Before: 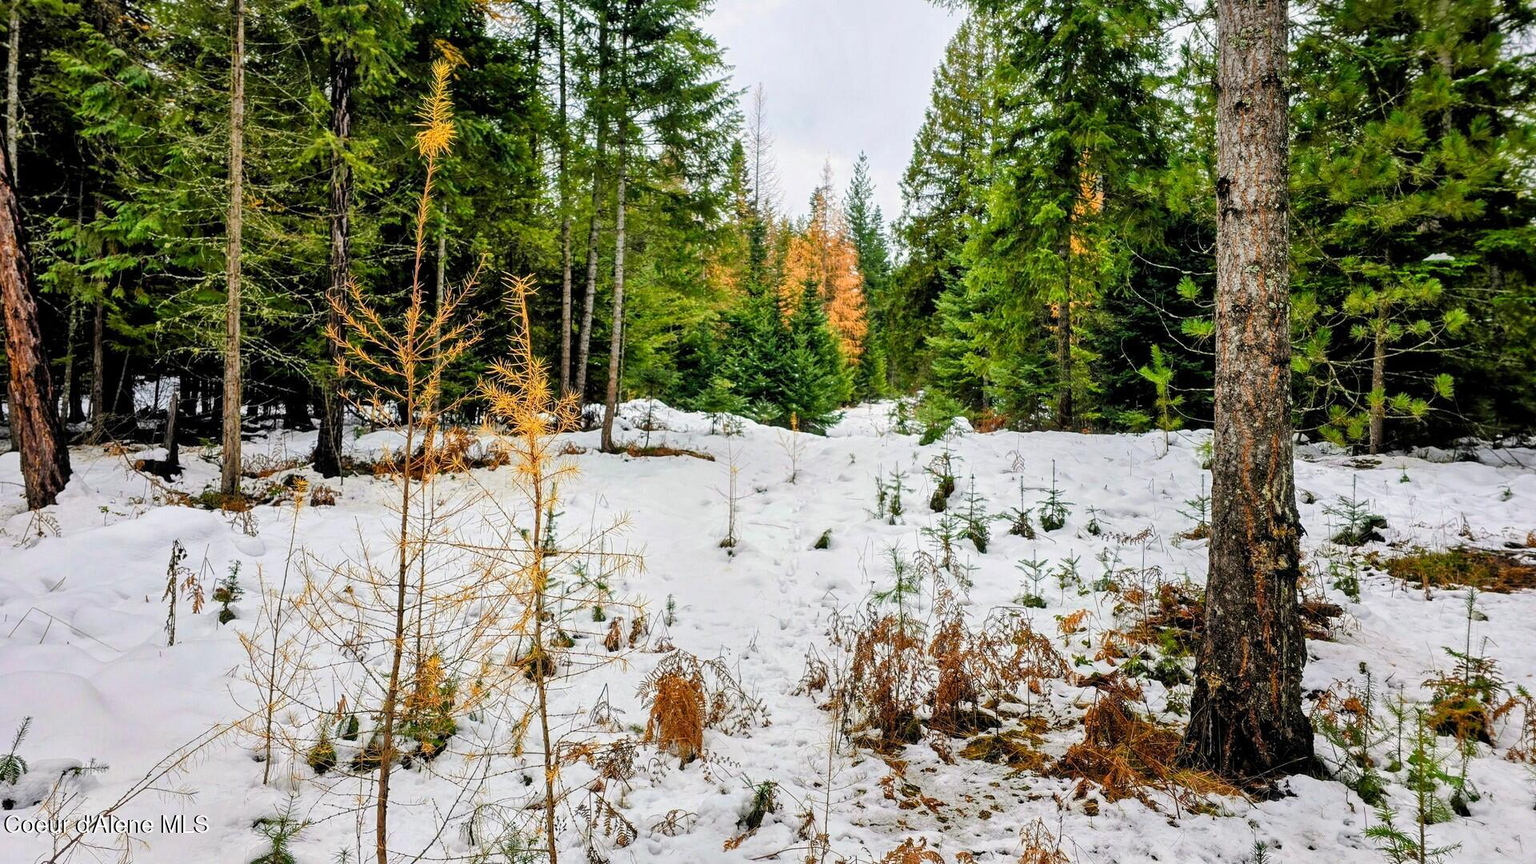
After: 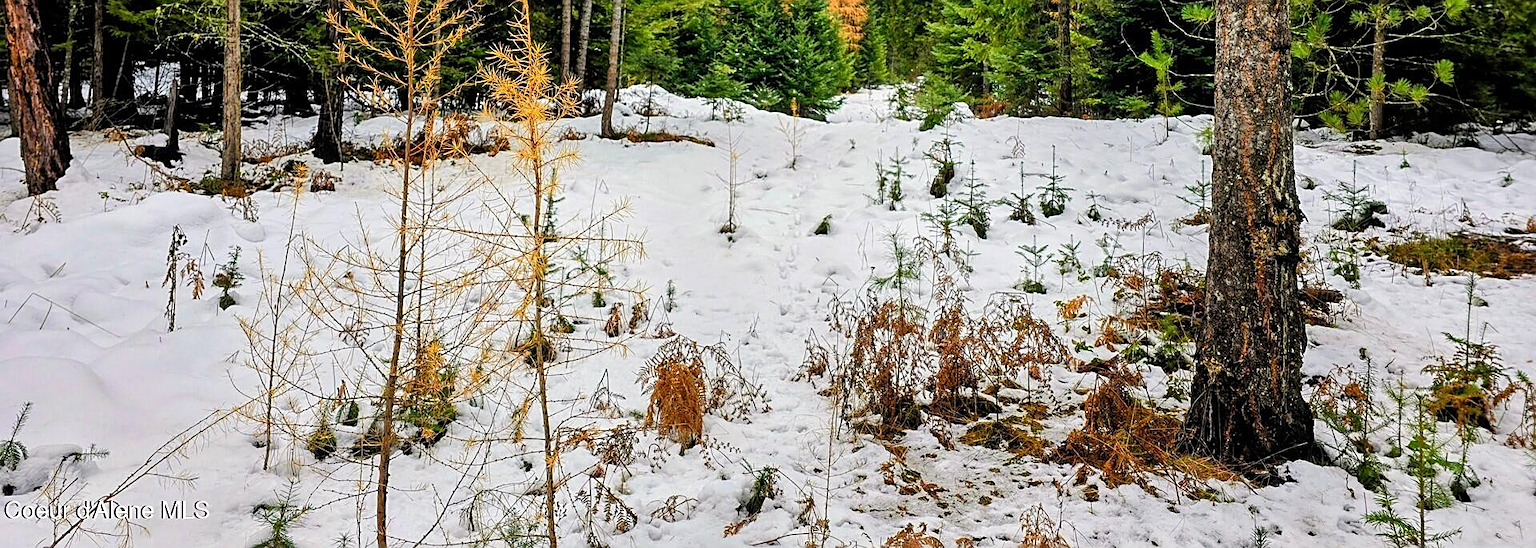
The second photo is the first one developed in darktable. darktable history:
crop and rotate: top 36.434%
sharpen: on, module defaults
